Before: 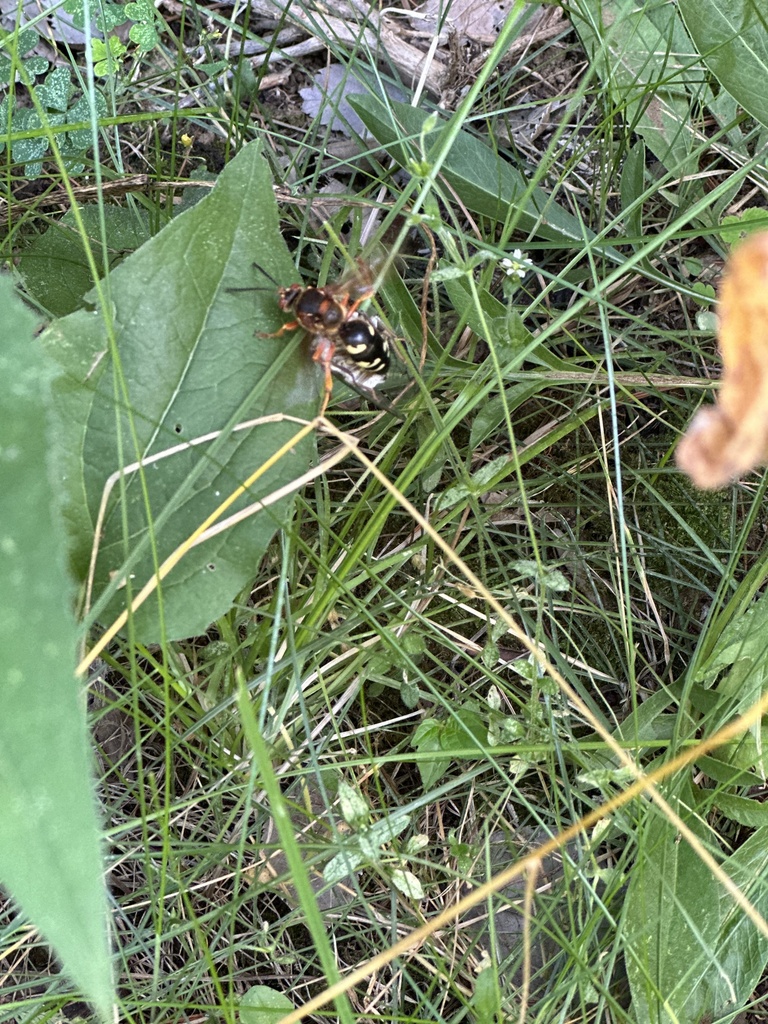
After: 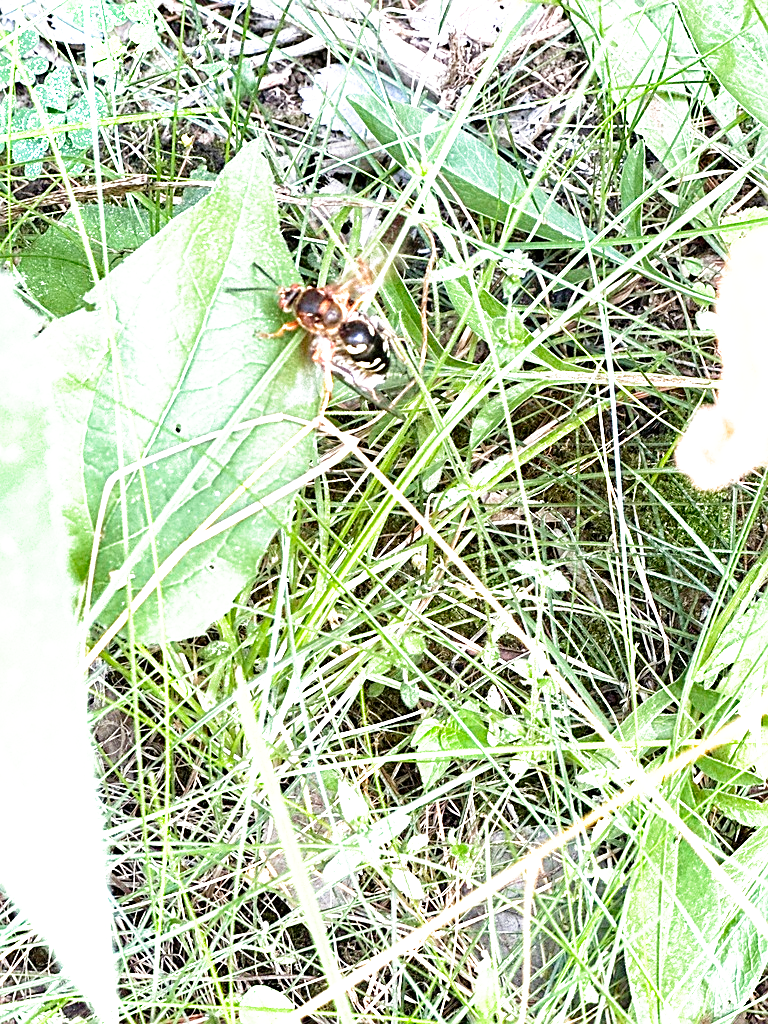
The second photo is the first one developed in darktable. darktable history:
filmic rgb: black relative exposure -11.99 EV, white relative exposure 2.82 EV, target black luminance 0%, hardness 8.01, latitude 69.86%, contrast 1.137, highlights saturation mix 11.11%, shadows ↔ highlights balance -0.389%, preserve chrominance no, color science v3 (2019), use custom middle-gray values true
exposure: black level correction 0, exposure 1.882 EV, compensate highlight preservation false
sharpen: on, module defaults
